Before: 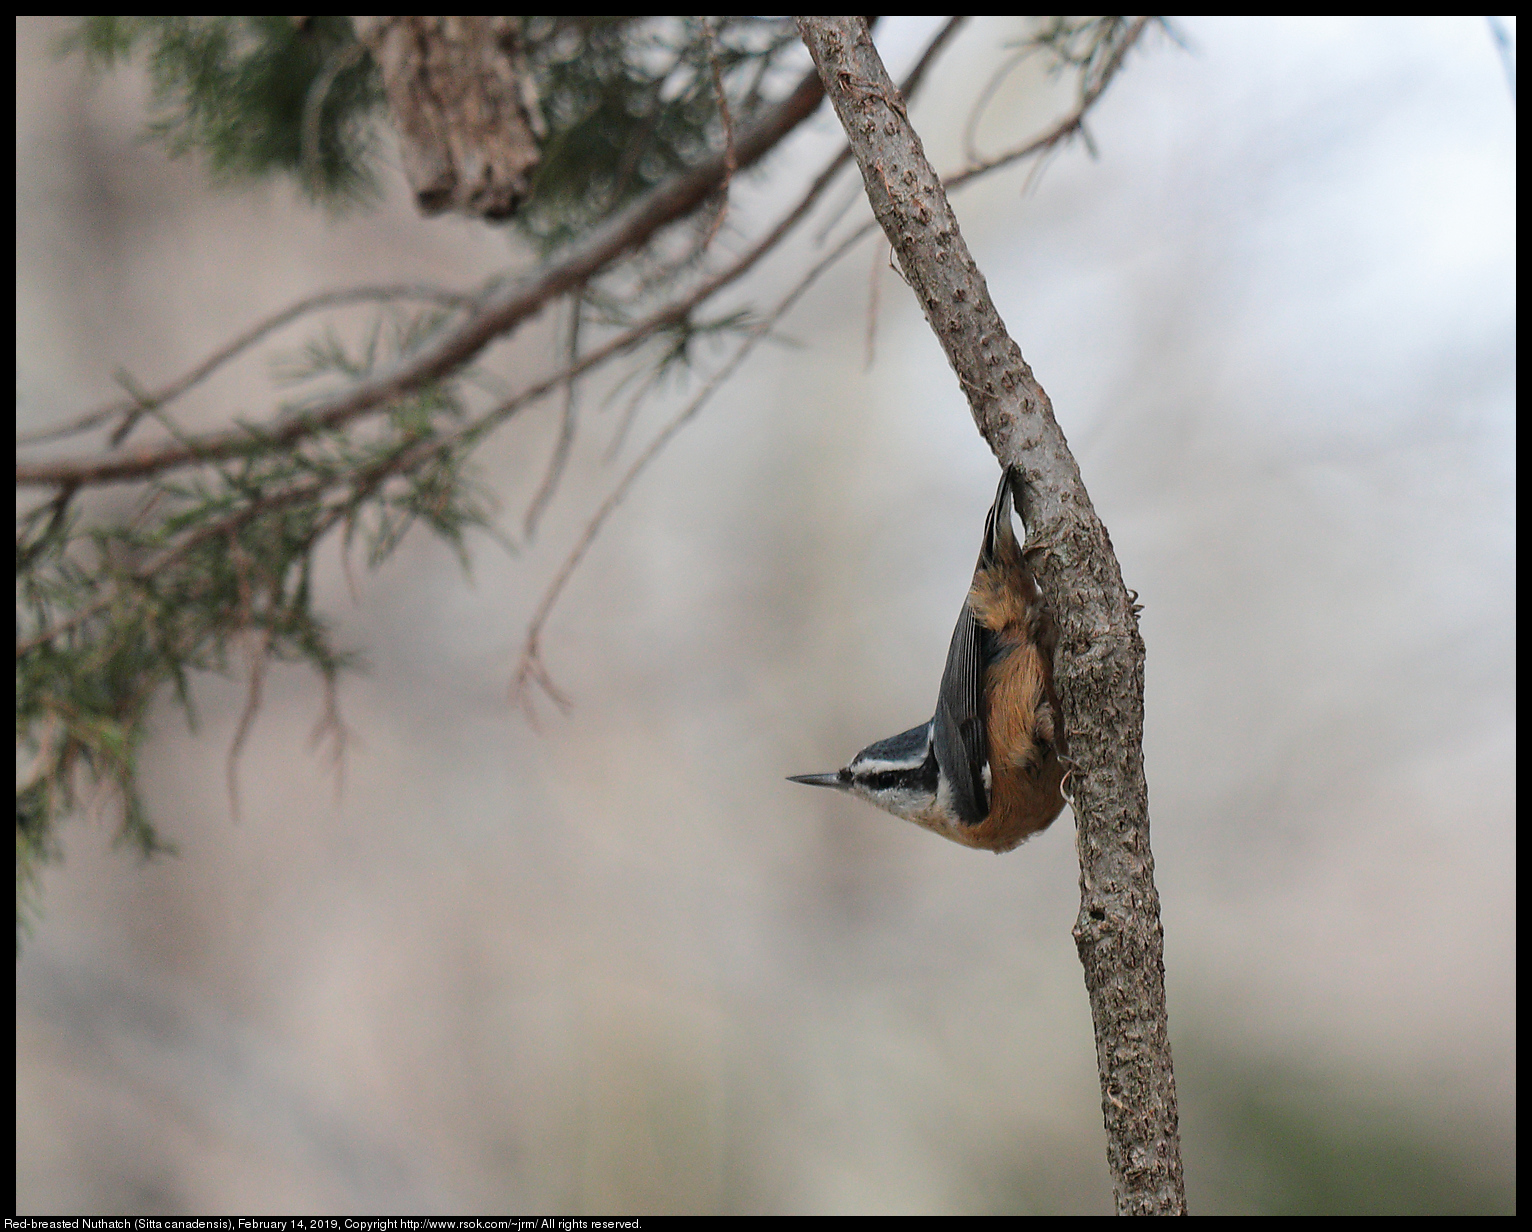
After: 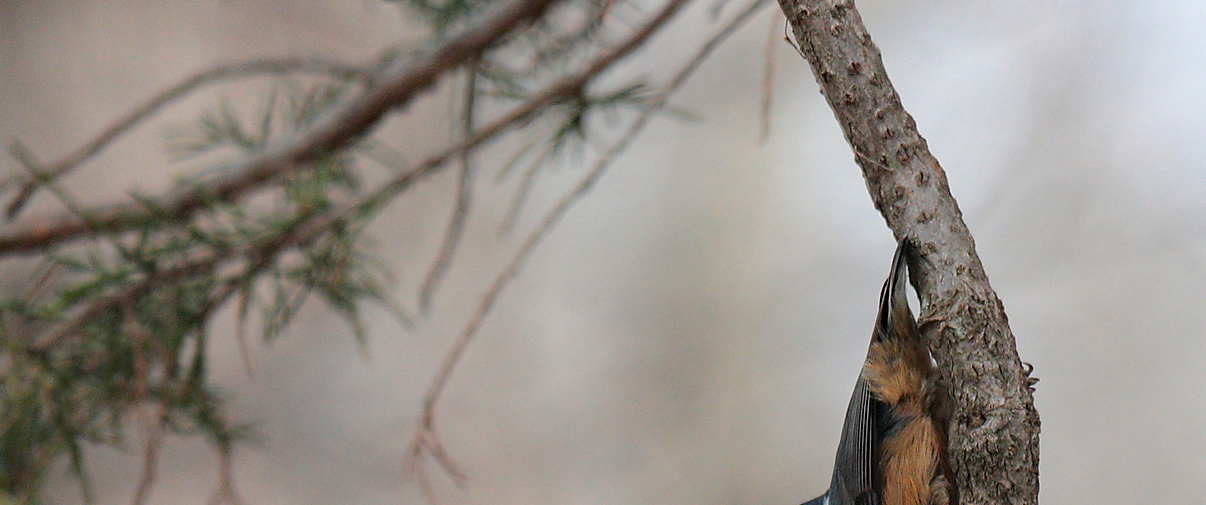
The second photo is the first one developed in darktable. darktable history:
crop: left 6.9%, top 18.463%, right 14.325%, bottom 40.546%
haze removal: compatibility mode true, adaptive false
